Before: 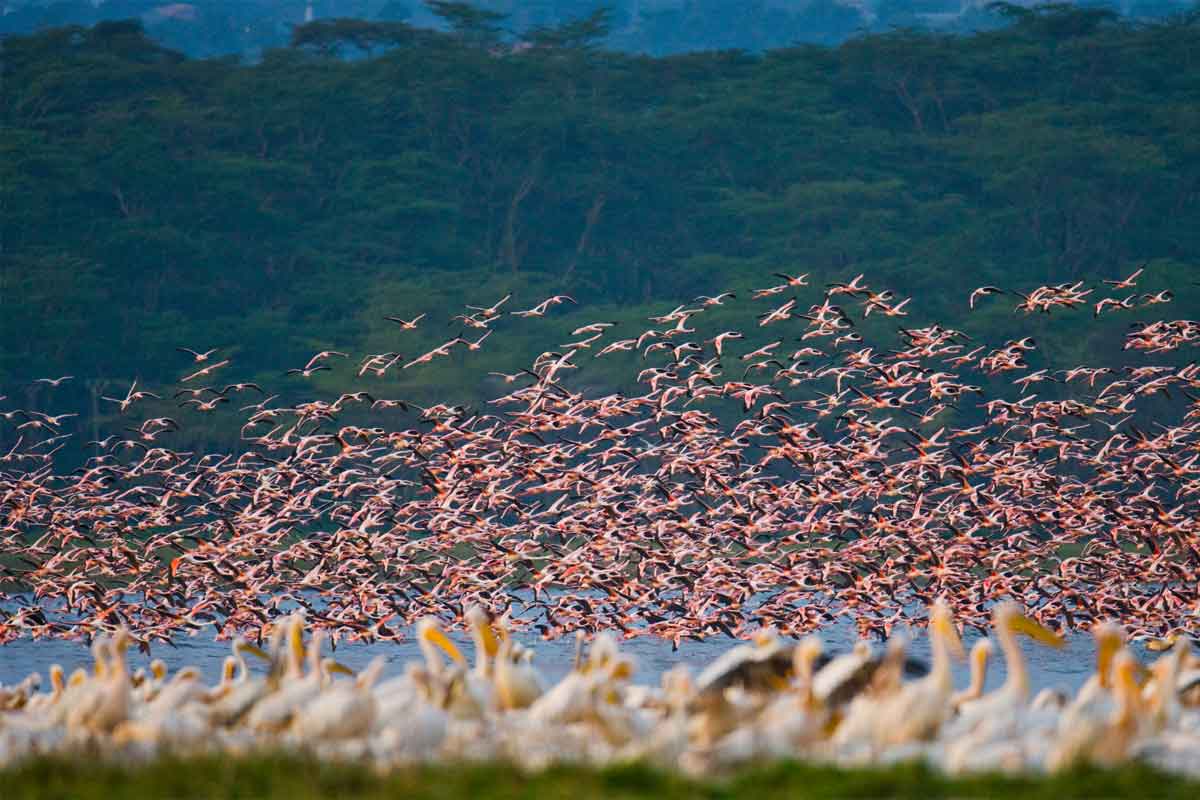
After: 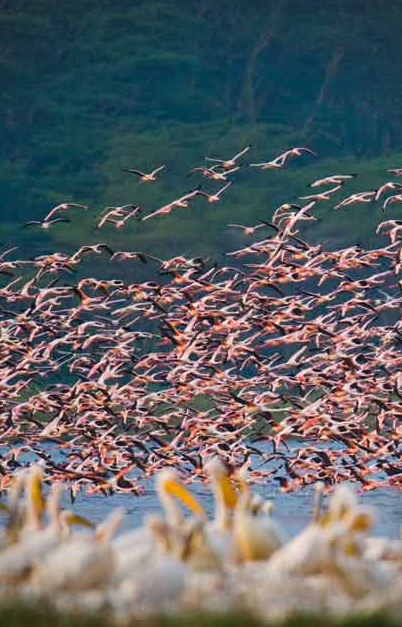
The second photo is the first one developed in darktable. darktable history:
vignetting: fall-off radius 60.92%
crop and rotate: left 21.77%, top 18.528%, right 44.676%, bottom 2.997%
